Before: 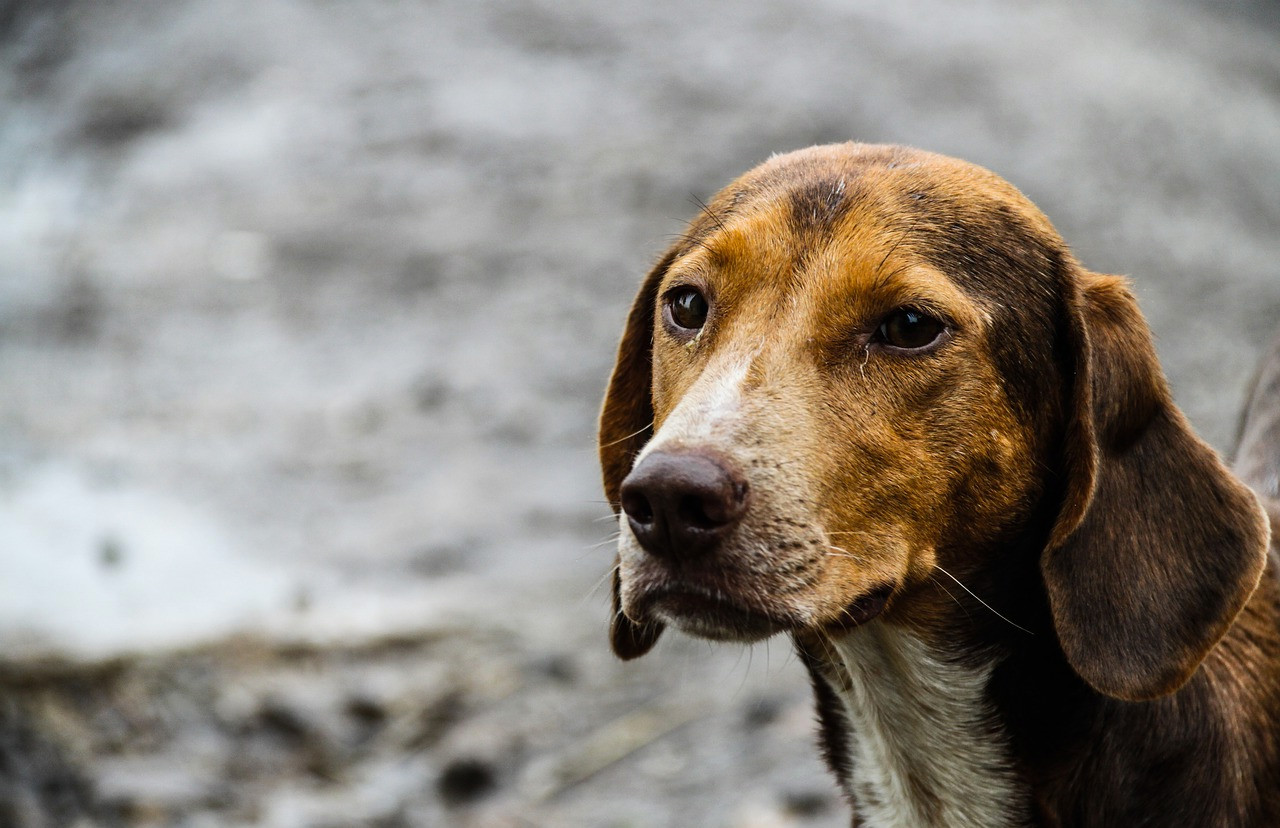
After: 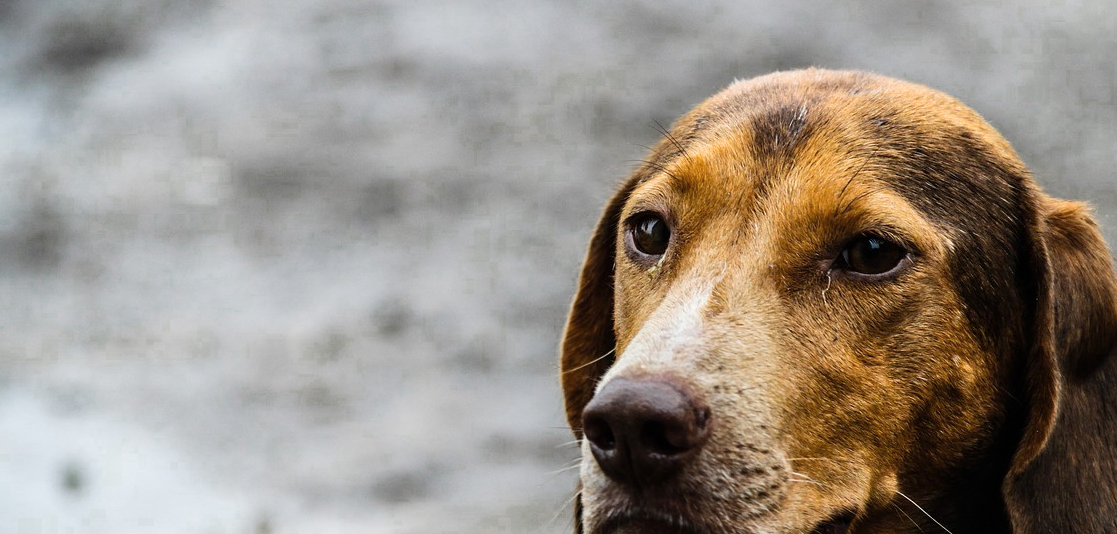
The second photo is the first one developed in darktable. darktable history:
color zones: curves: ch0 [(0.25, 0.5) (0.347, 0.092) (0.75, 0.5)]; ch1 [(0.25, 0.5) (0.33, 0.51) (0.75, 0.5)]
crop: left 3.015%, top 8.969%, right 9.647%, bottom 26.457%
